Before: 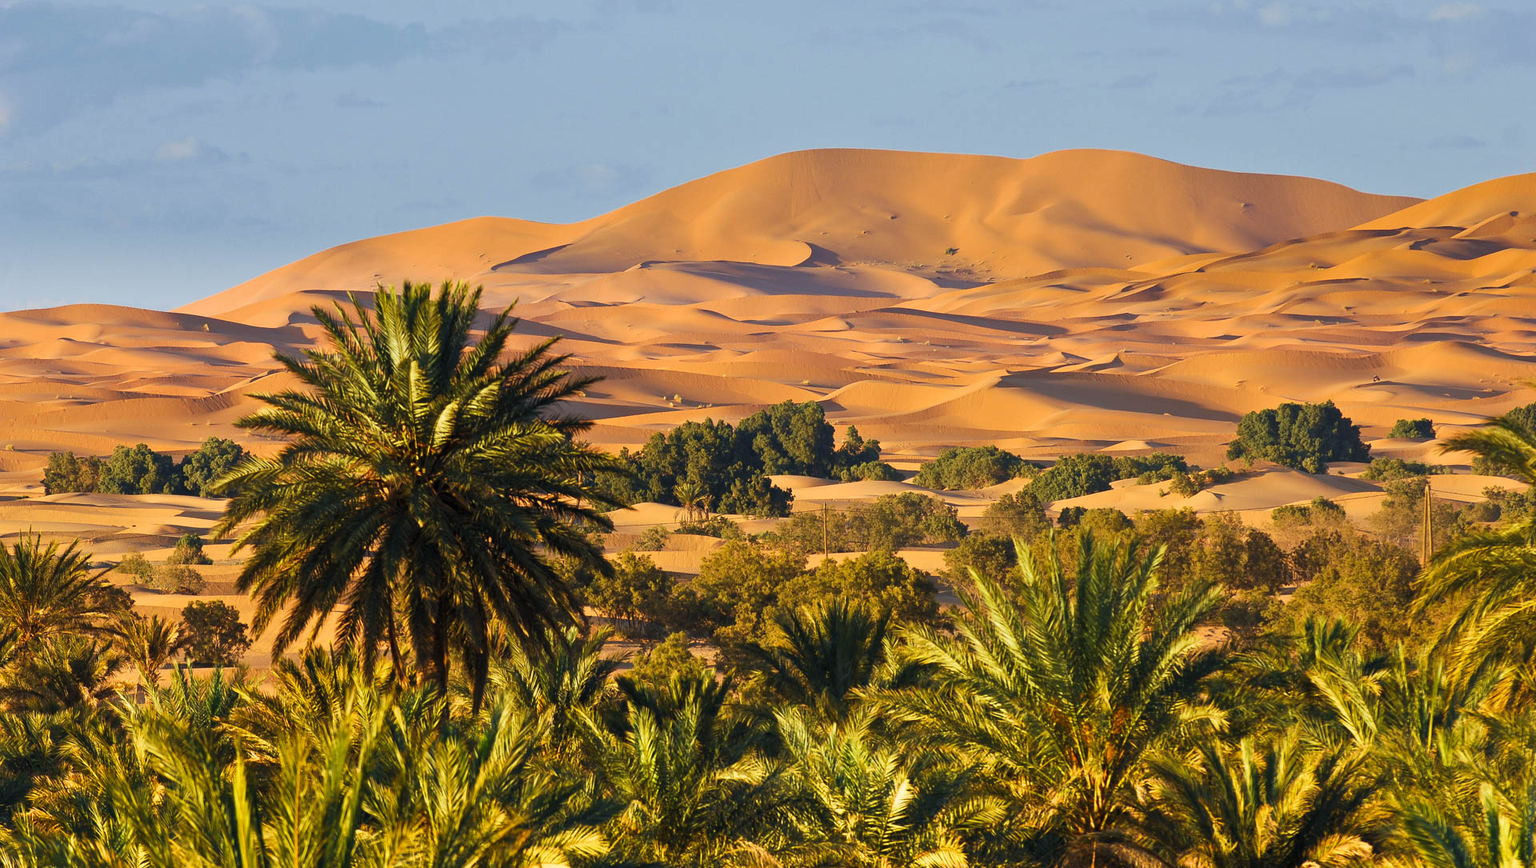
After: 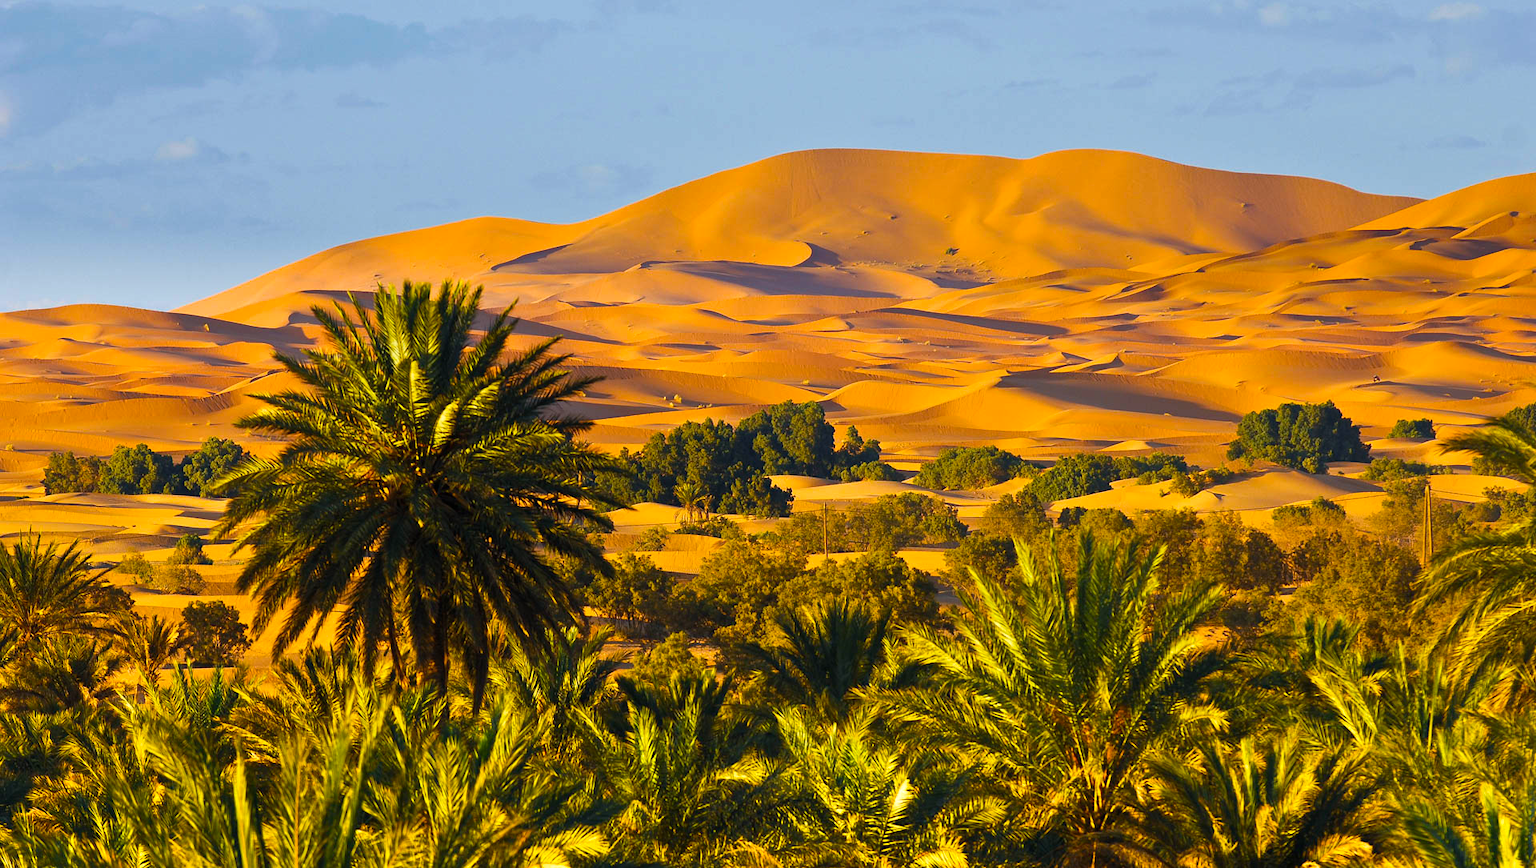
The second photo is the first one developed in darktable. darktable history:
color balance rgb: power › hue 72.38°, highlights gain › chroma 0.167%, highlights gain › hue 330.47°, perceptual saturation grading › global saturation 25.006%, perceptual brilliance grading › highlights 5.335%, perceptual brilliance grading › shadows -9.607%, global vibrance 20%
exposure: compensate exposure bias true, compensate highlight preservation false
